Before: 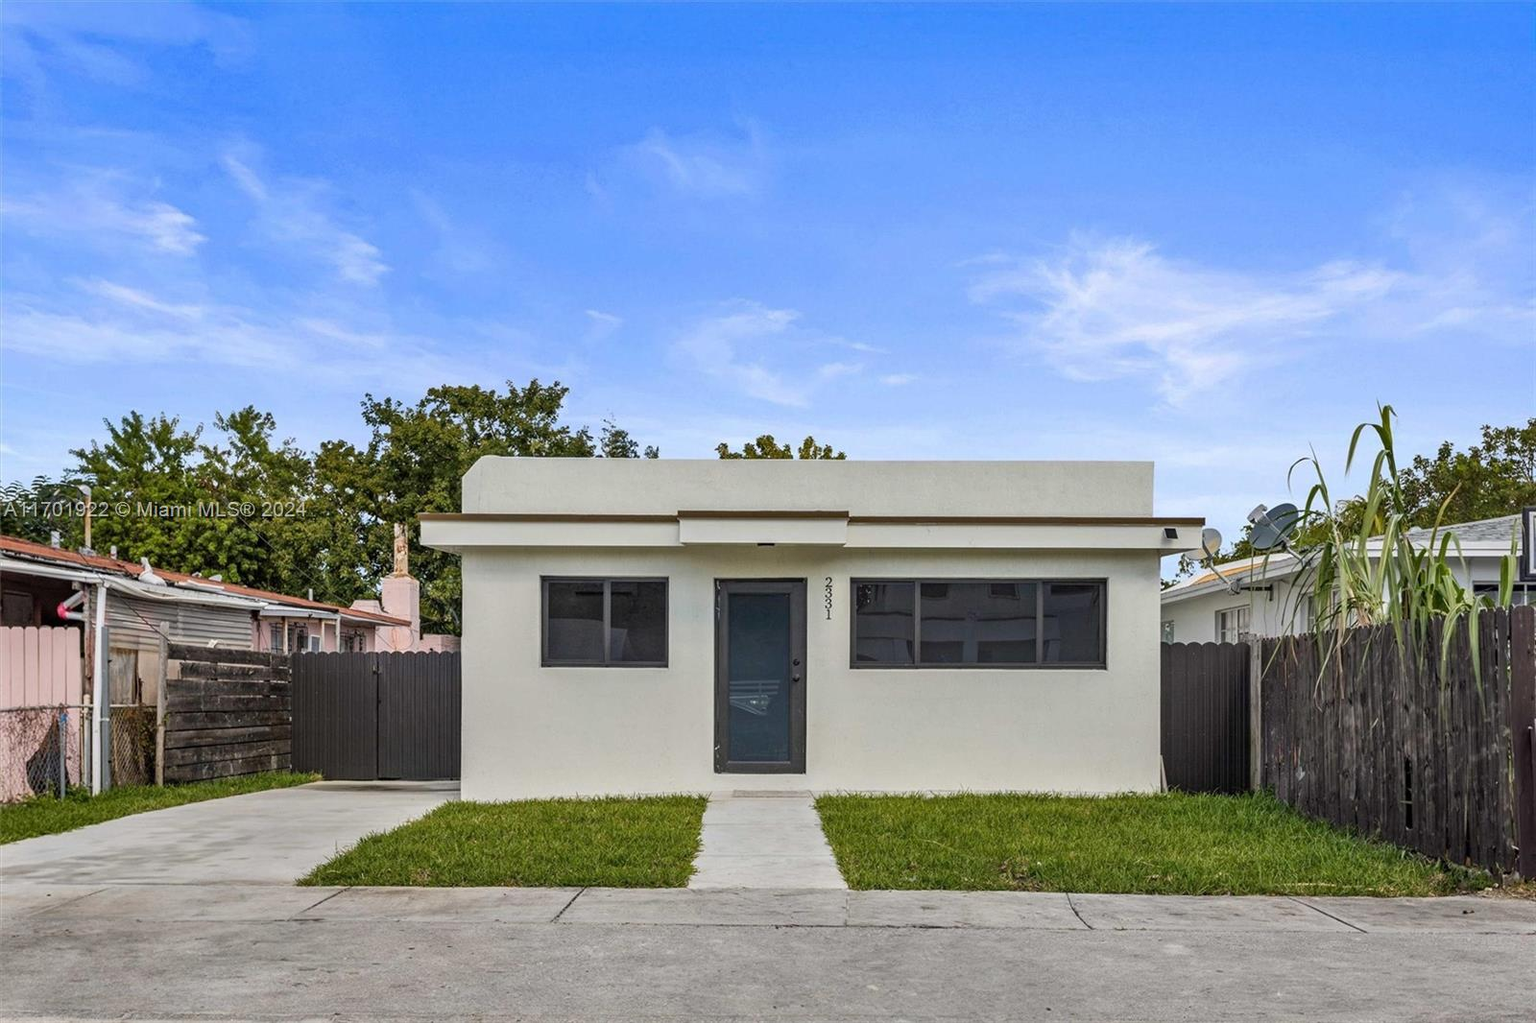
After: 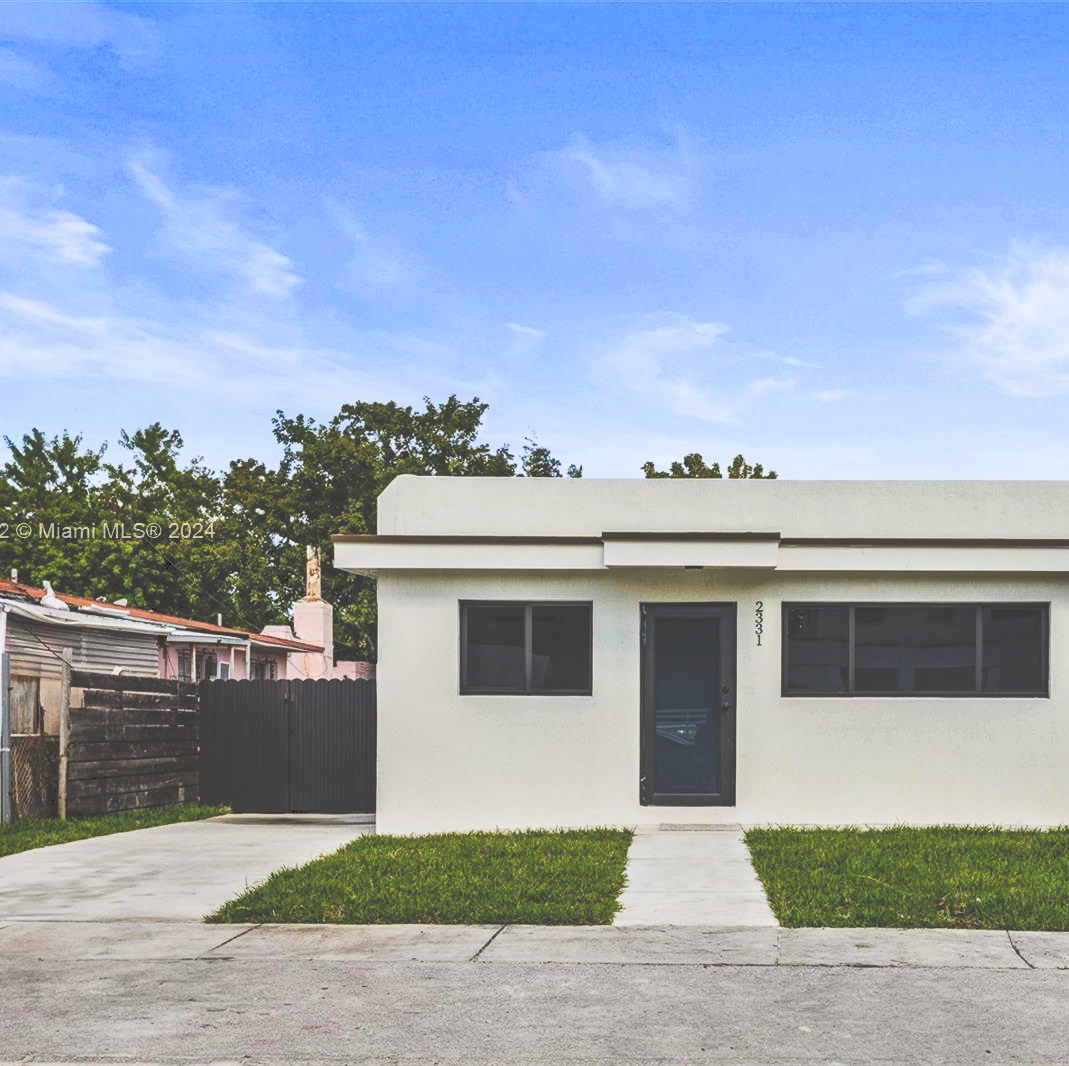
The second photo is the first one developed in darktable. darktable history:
tone curve: curves: ch0 [(0, 0) (0.003, 0.24) (0.011, 0.24) (0.025, 0.24) (0.044, 0.244) (0.069, 0.244) (0.1, 0.252) (0.136, 0.264) (0.177, 0.274) (0.224, 0.284) (0.277, 0.313) (0.335, 0.361) (0.399, 0.415) (0.468, 0.498) (0.543, 0.595) (0.623, 0.695) (0.709, 0.793) (0.801, 0.883) (0.898, 0.942) (1, 1)], preserve colors none
crop and rotate: left 6.513%, right 26.619%
